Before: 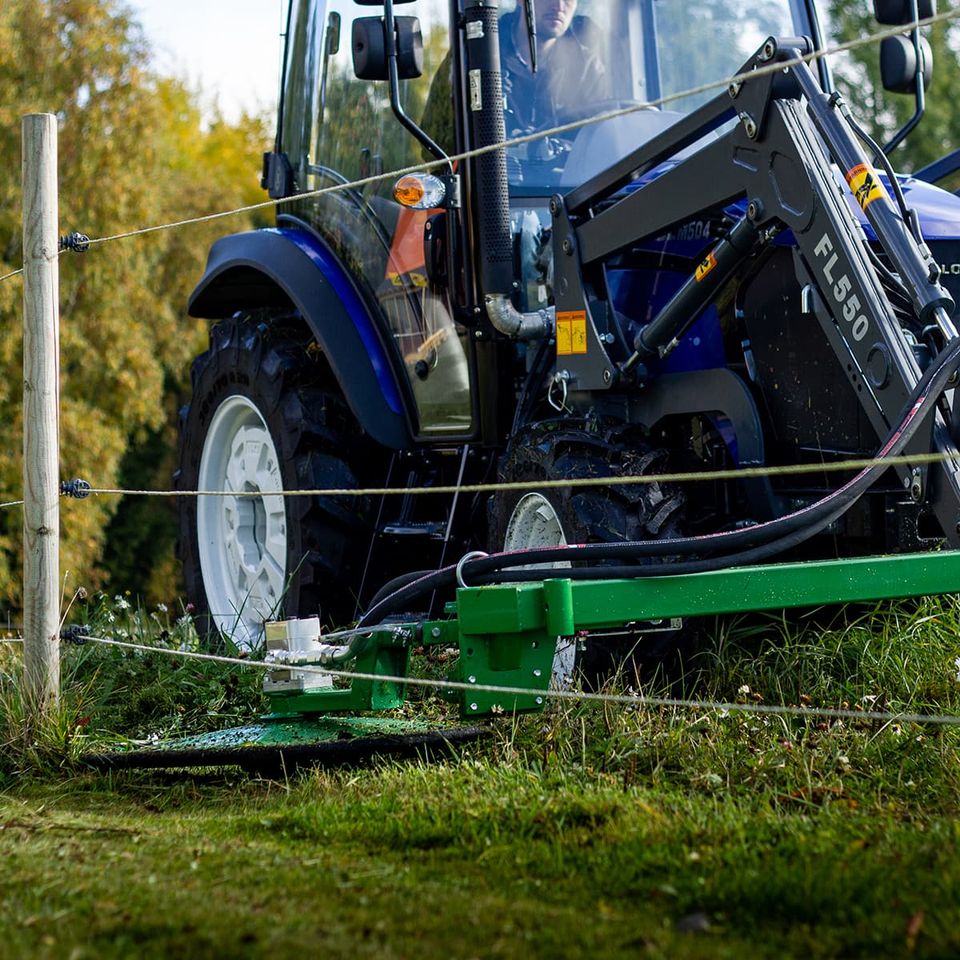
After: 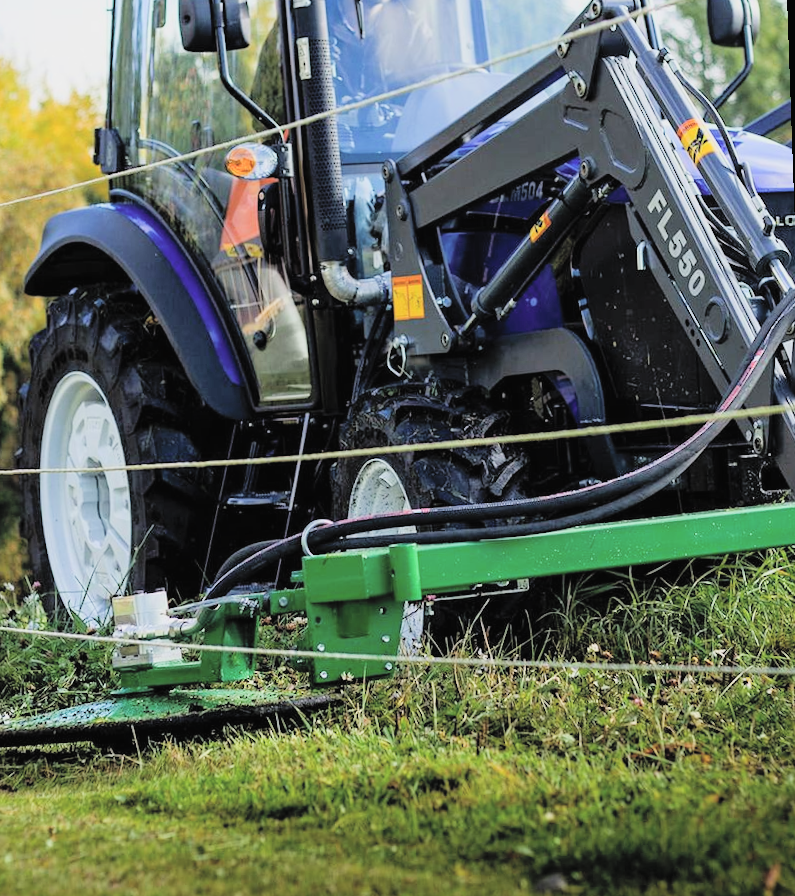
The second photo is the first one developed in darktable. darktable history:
rotate and perspective: rotation -2°, crop left 0.022, crop right 0.978, crop top 0.049, crop bottom 0.951
crop: left 16.145%
exposure: black level correction -0.002, exposure 0.54 EV, compensate highlight preservation false
filmic rgb: black relative exposure -6.68 EV, white relative exposure 4.56 EV, hardness 3.25
contrast brightness saturation: brightness 0.28
